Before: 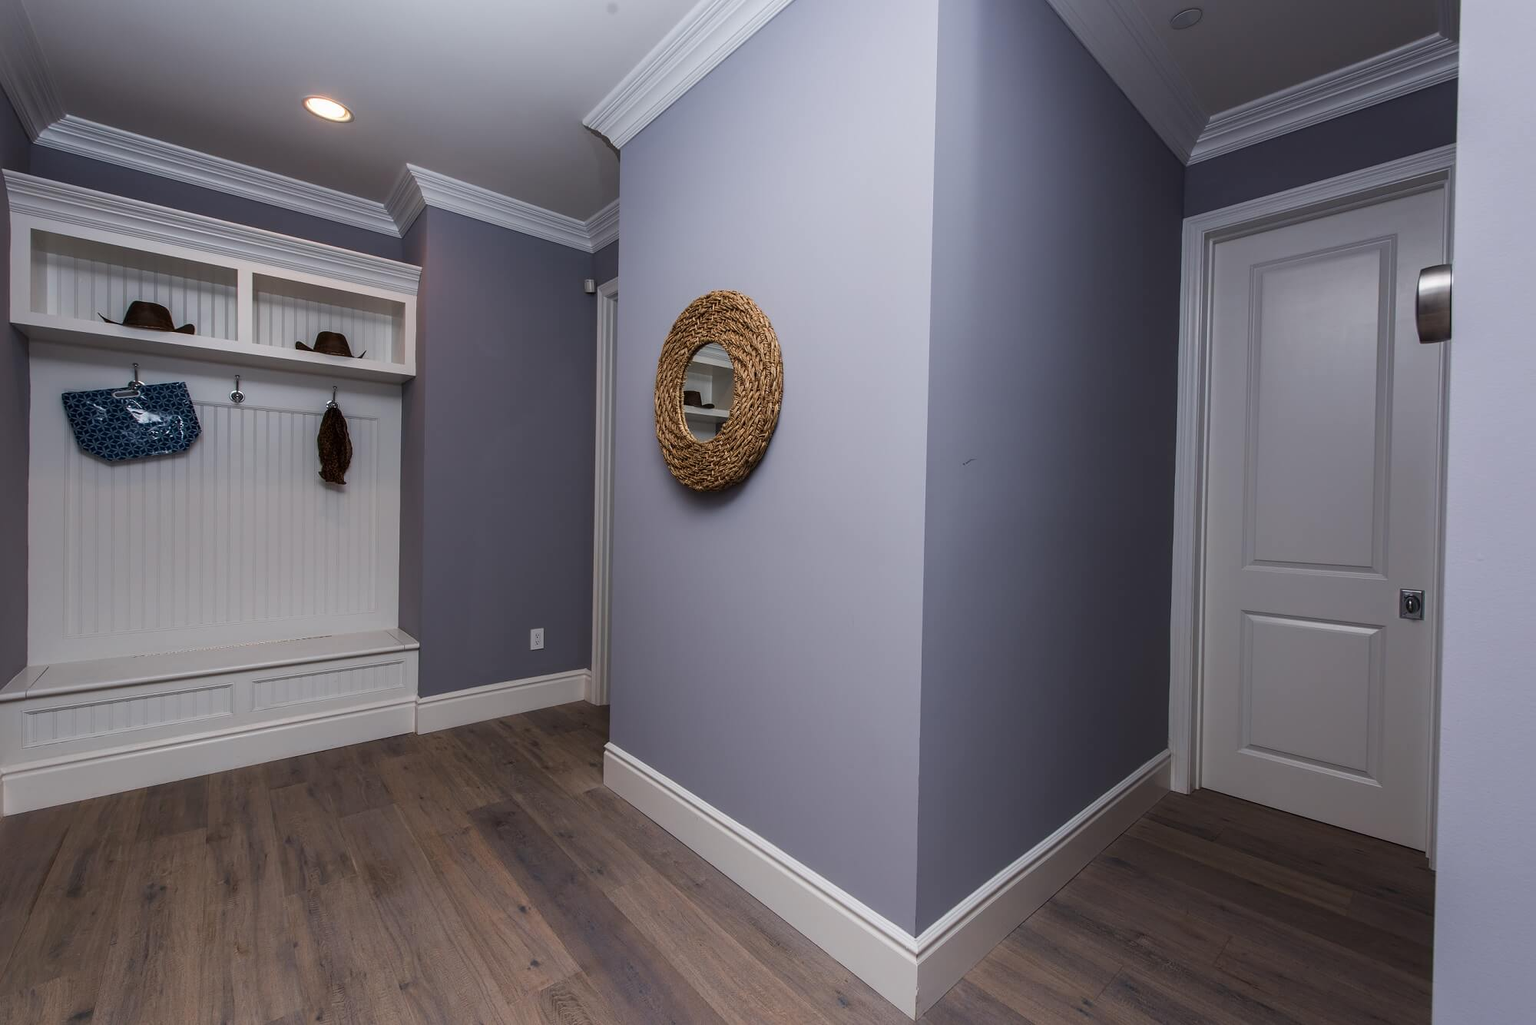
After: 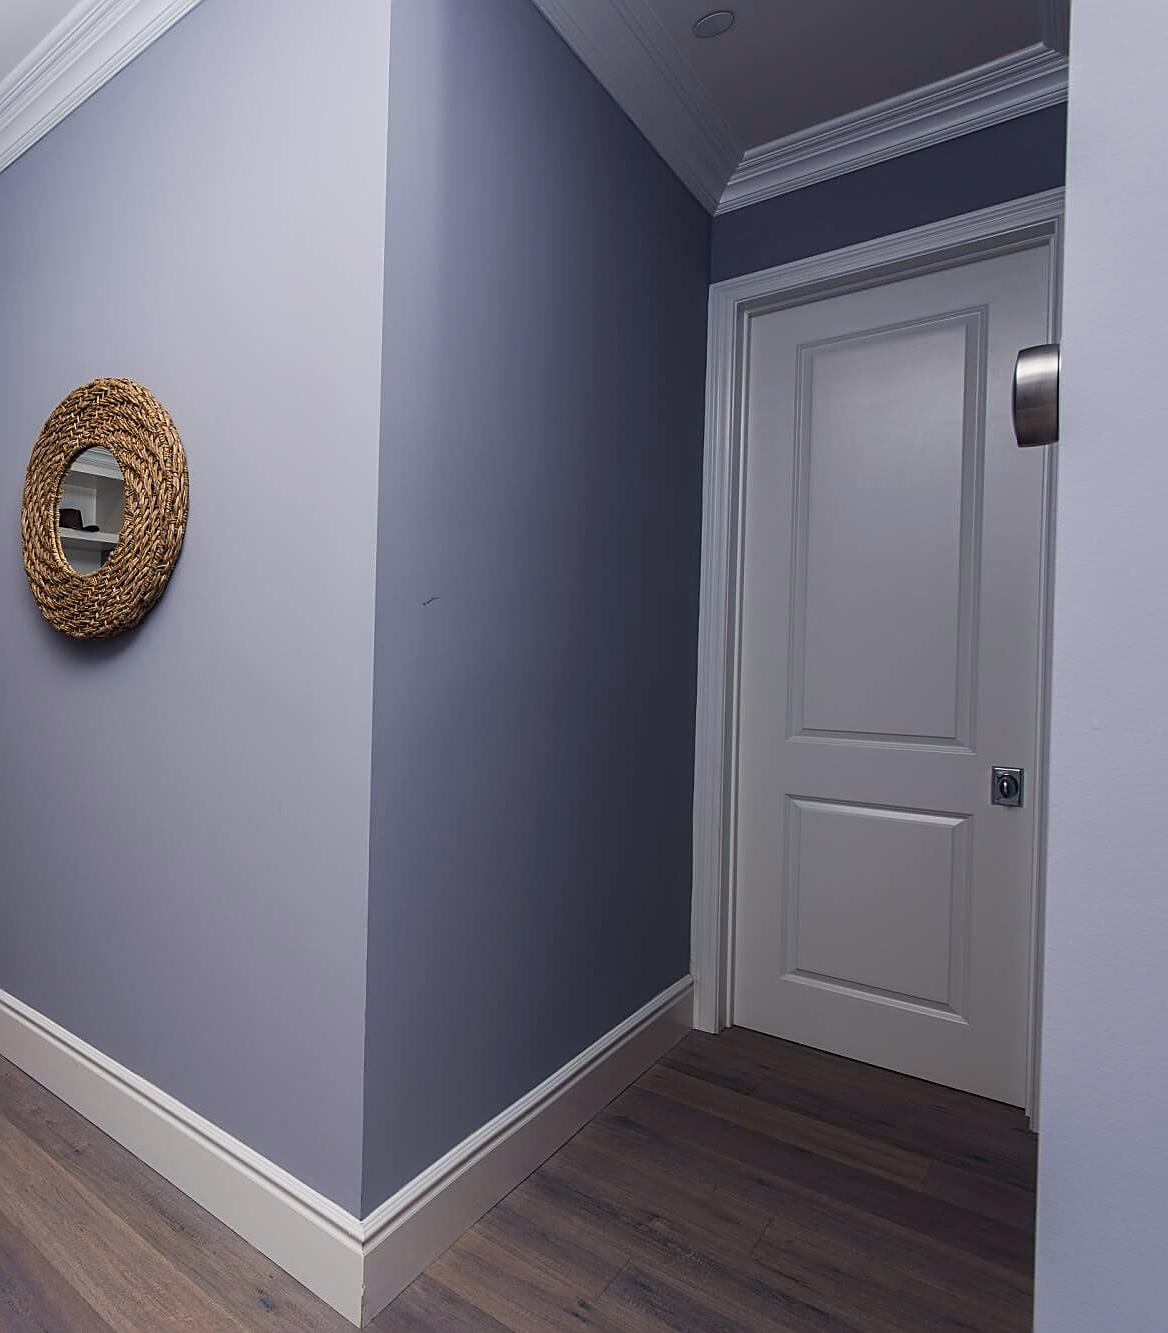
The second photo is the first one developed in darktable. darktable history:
crop: left 41.595%
color correction: highlights a* 0.31, highlights b* 2.72, shadows a* -0.808, shadows b* -4.47
sharpen: on, module defaults
